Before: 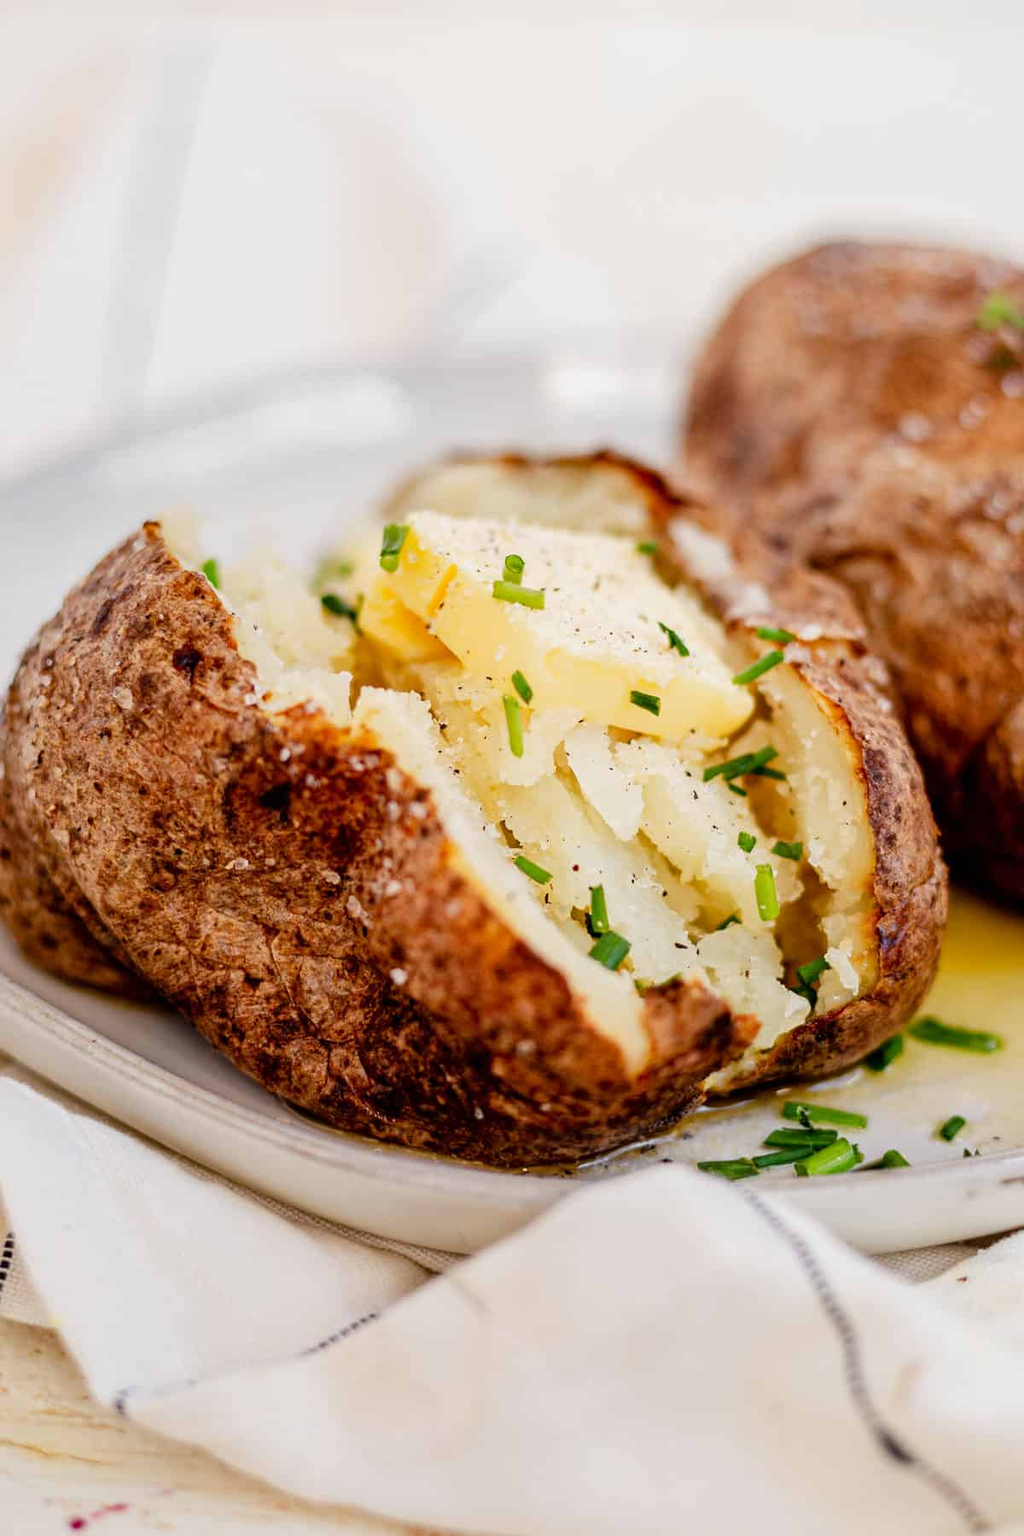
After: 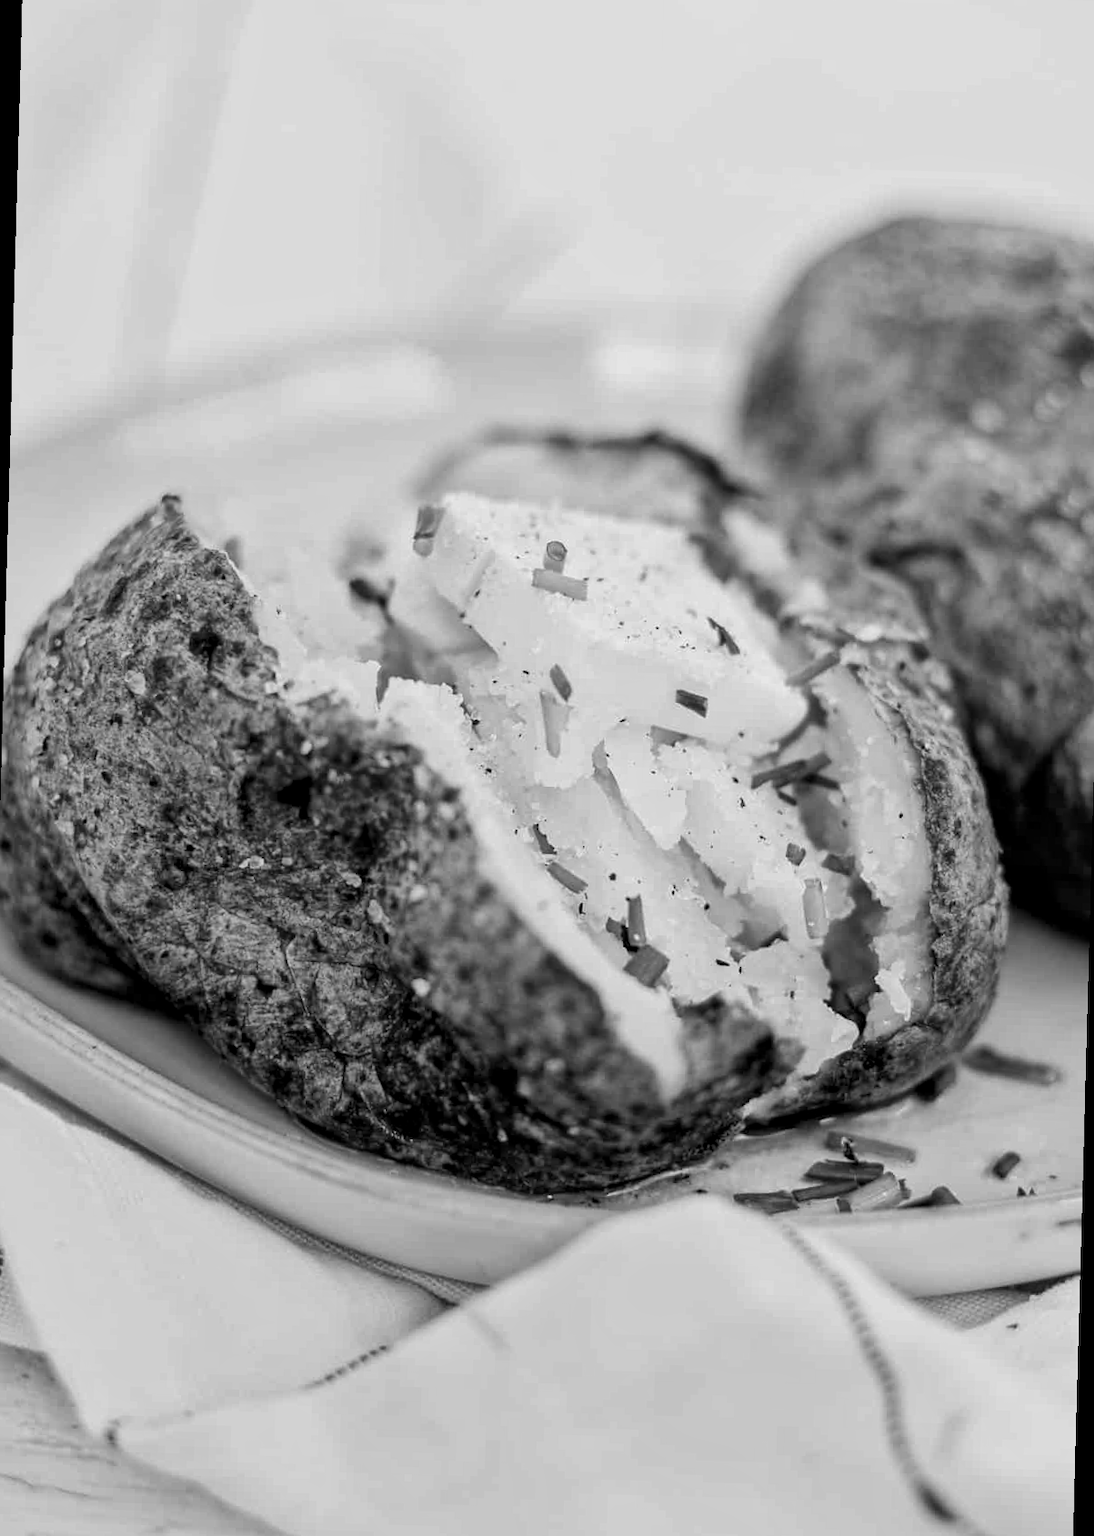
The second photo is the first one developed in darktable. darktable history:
rotate and perspective: rotation 1.57°, crop left 0.018, crop right 0.982, crop top 0.039, crop bottom 0.961
monochrome: a -71.75, b 75.82
tone equalizer: on, module defaults
local contrast: mode bilateral grid, contrast 30, coarseness 25, midtone range 0.2
